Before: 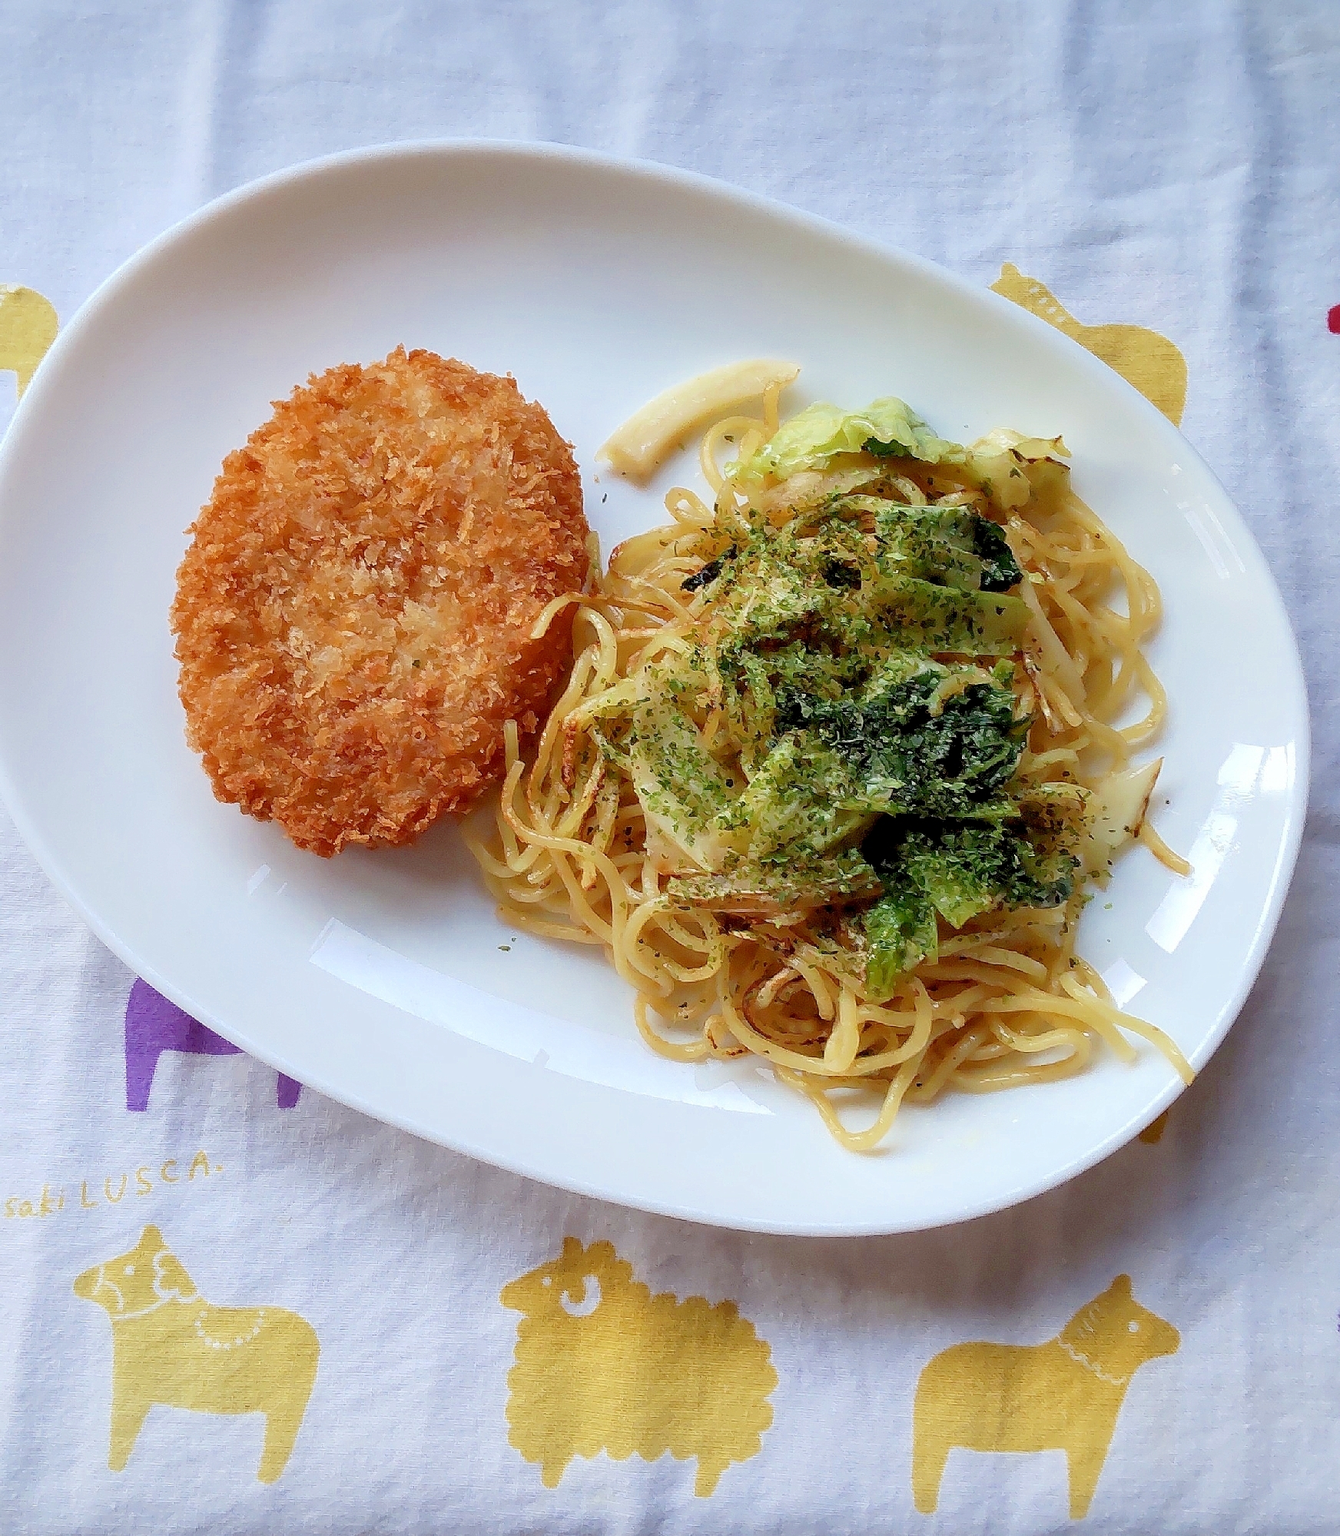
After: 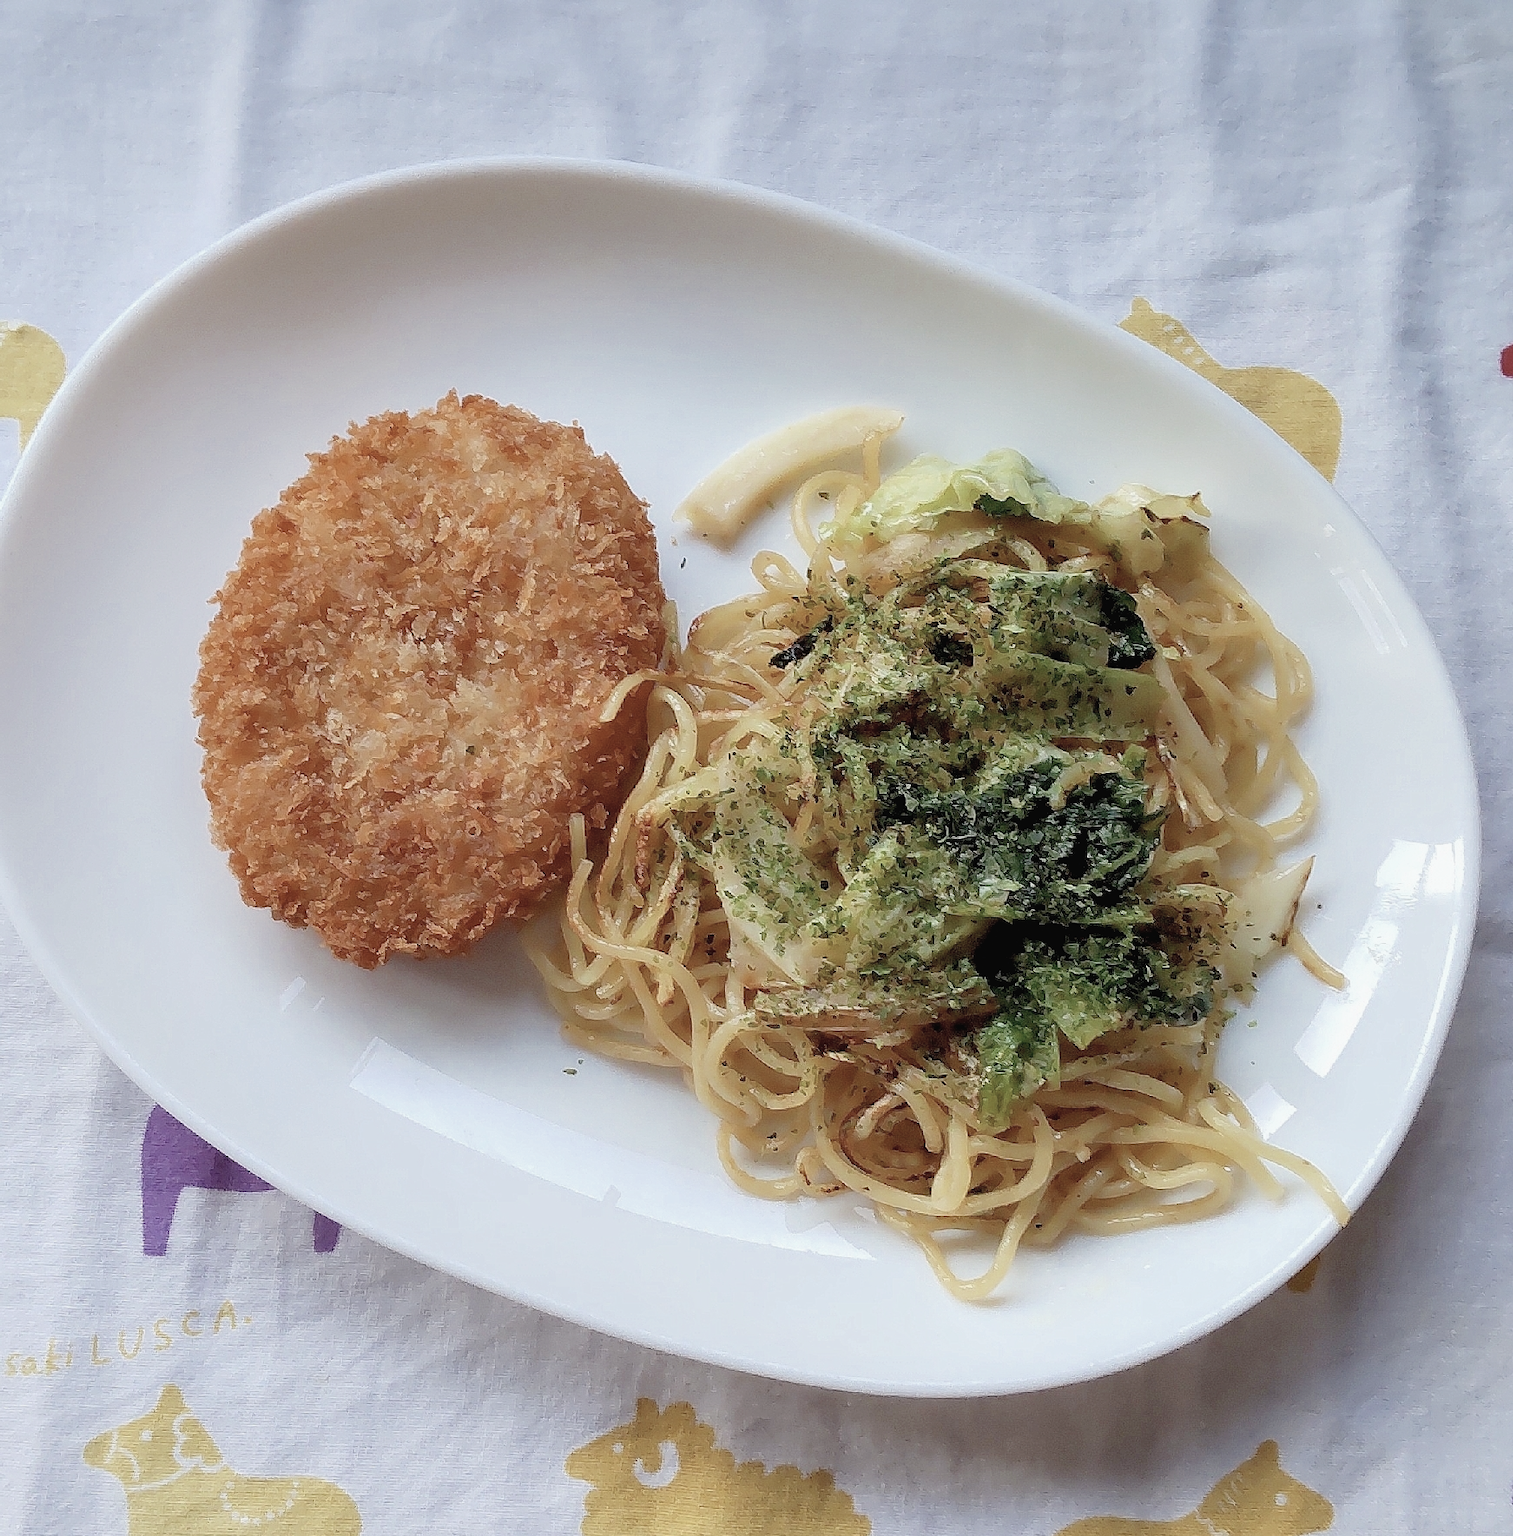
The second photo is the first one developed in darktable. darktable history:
crop and rotate: top 0%, bottom 11.498%
contrast brightness saturation: contrast -0.042, saturation -0.401
